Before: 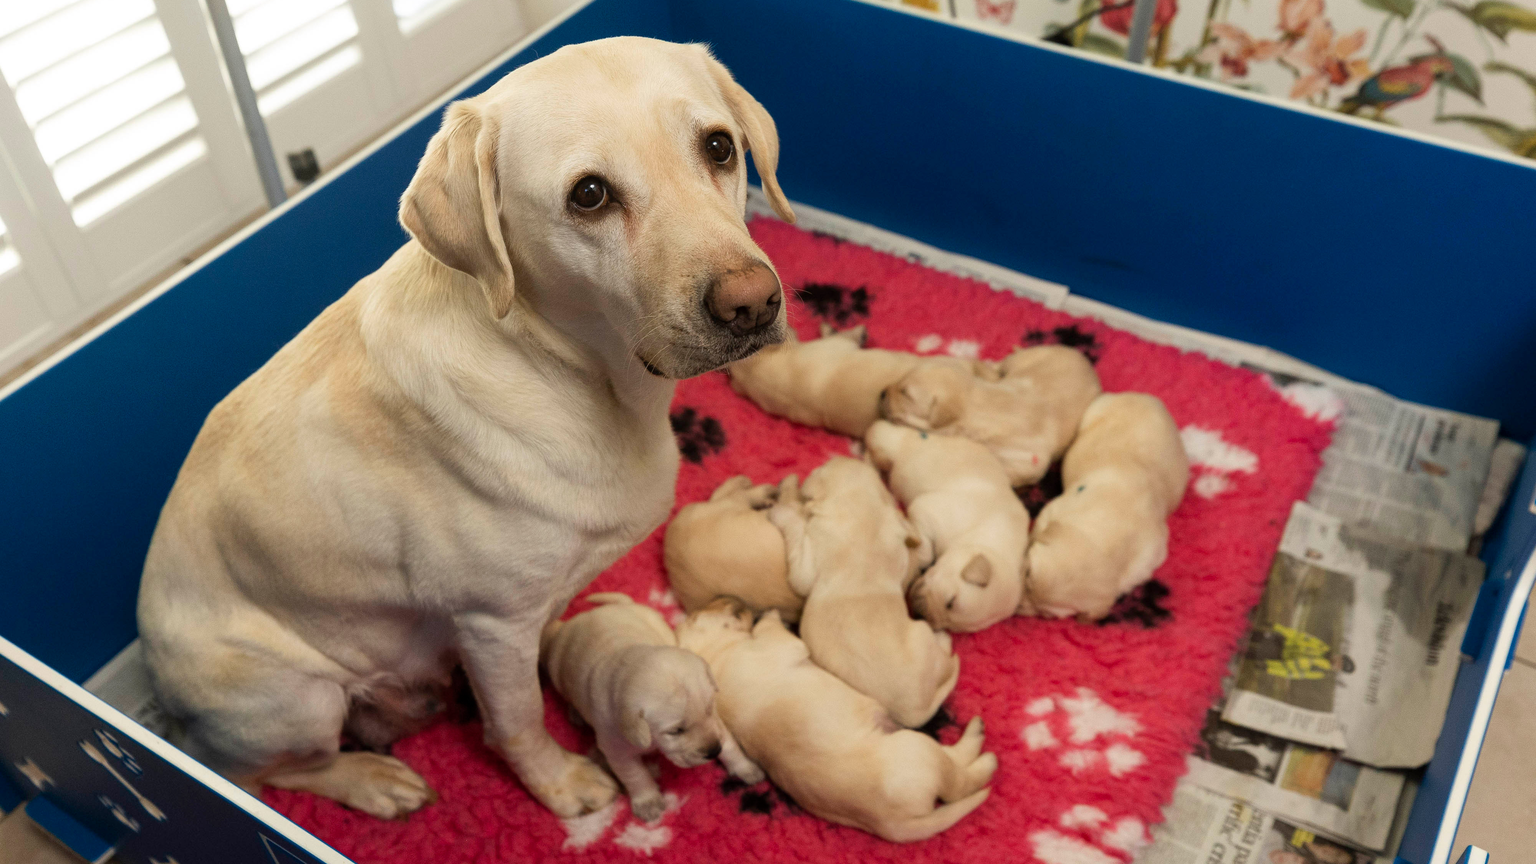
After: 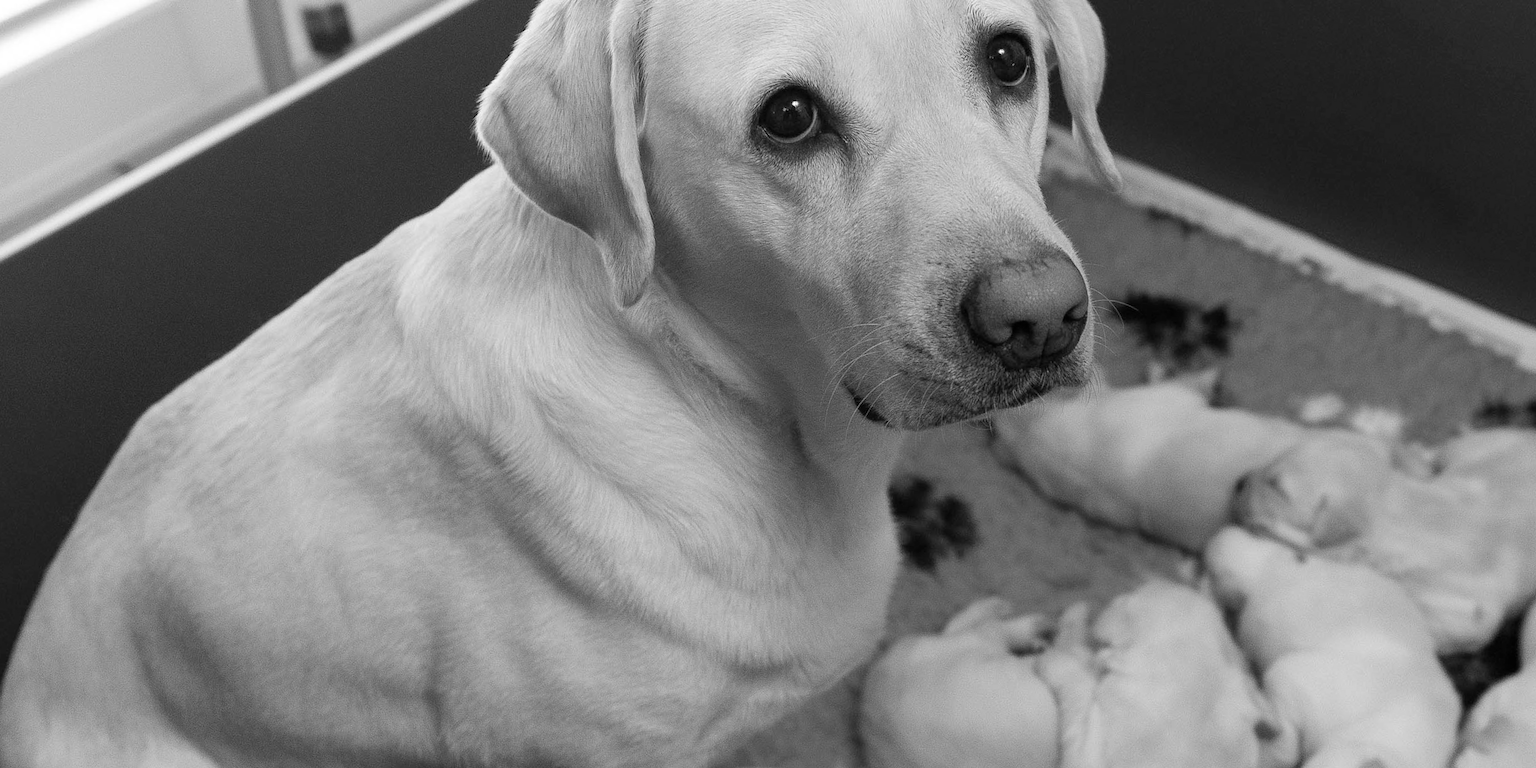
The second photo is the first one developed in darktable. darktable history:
crop and rotate: angle -4.99°, left 2.122%, top 6.945%, right 27.566%, bottom 30.519%
monochrome: on, module defaults
